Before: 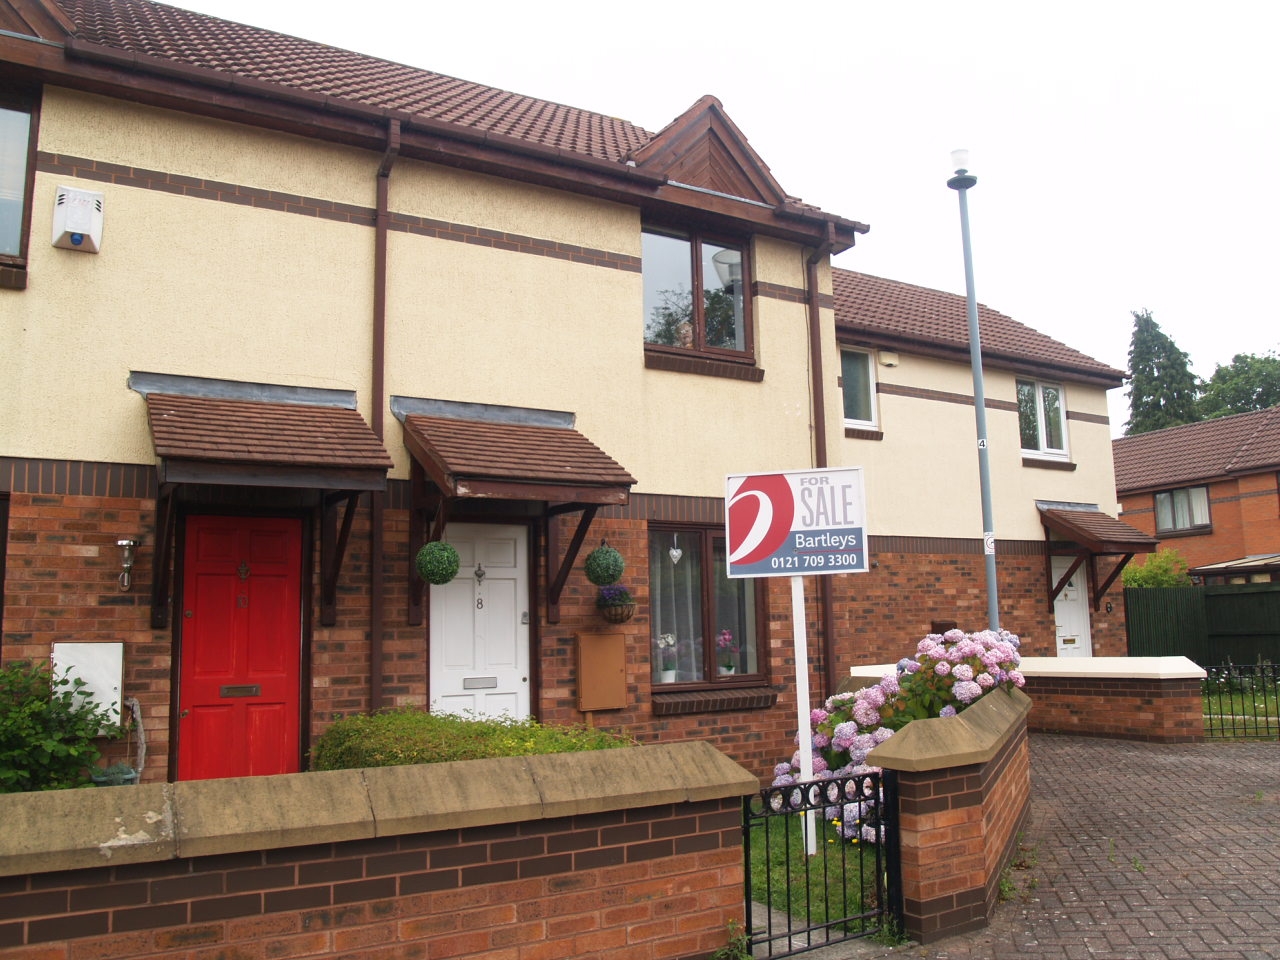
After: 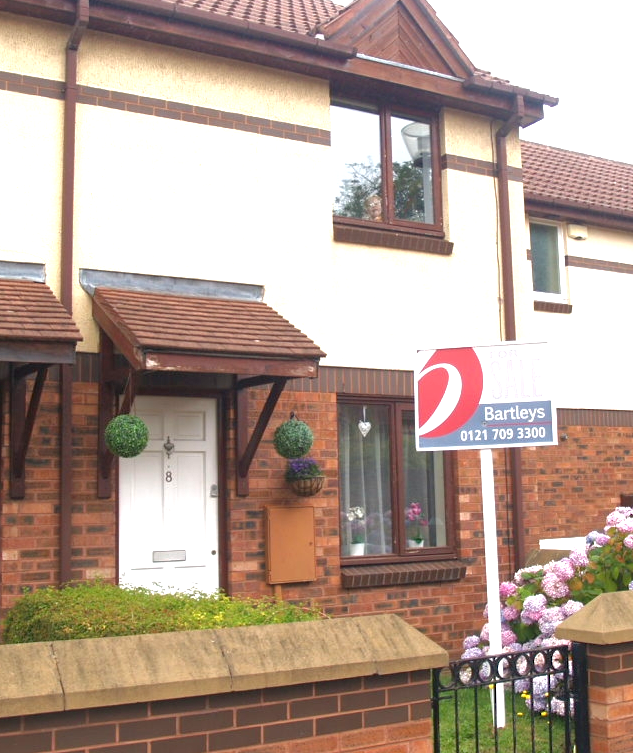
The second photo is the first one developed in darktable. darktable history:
crop and rotate: angle 0.02°, left 24.353%, top 13.219%, right 26.156%, bottom 8.224%
exposure: exposure 1.223 EV, compensate highlight preservation false
local contrast: mode bilateral grid, contrast 10, coarseness 25, detail 115%, midtone range 0.2
tone equalizer: -8 EV 0.25 EV, -7 EV 0.417 EV, -6 EV 0.417 EV, -5 EV 0.25 EV, -3 EV -0.25 EV, -2 EV -0.417 EV, -1 EV -0.417 EV, +0 EV -0.25 EV, edges refinement/feathering 500, mask exposure compensation -1.57 EV, preserve details guided filter
